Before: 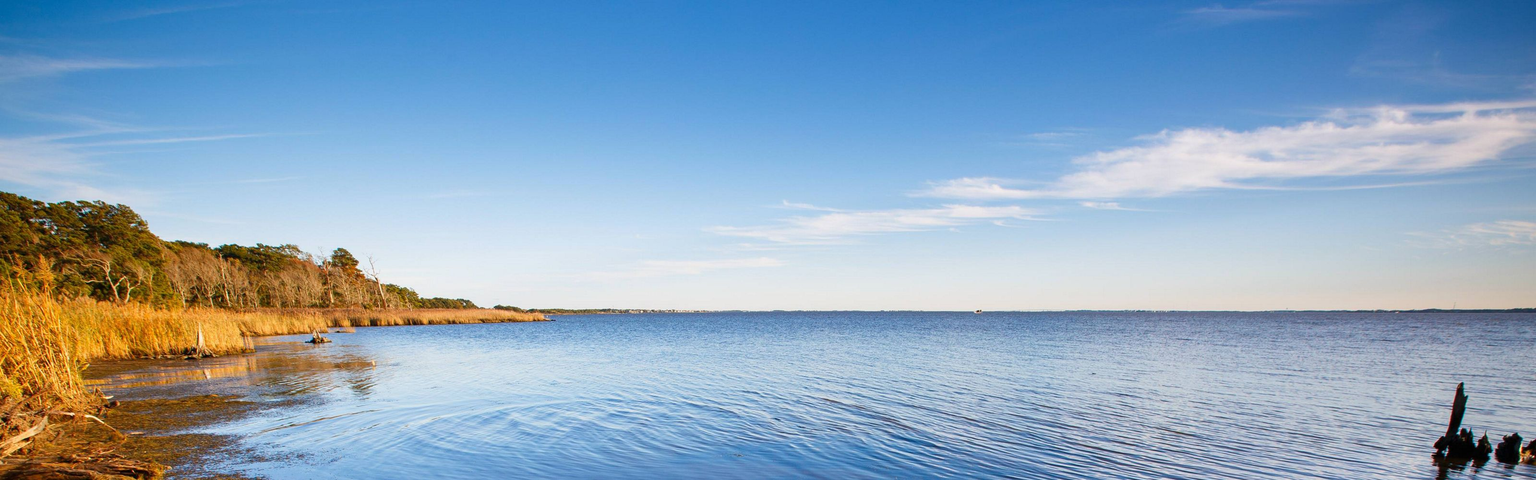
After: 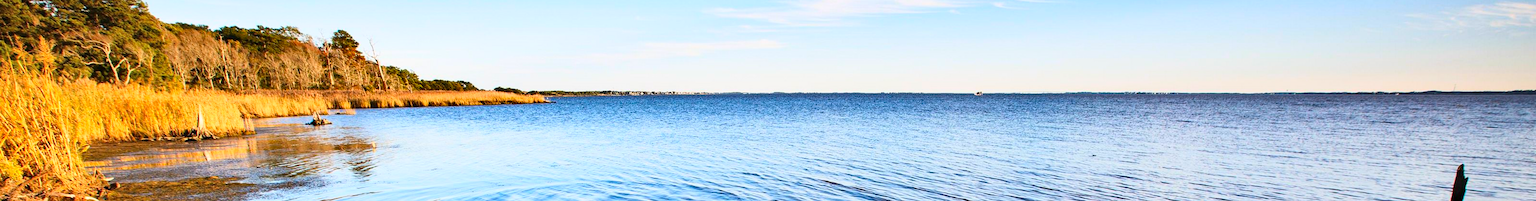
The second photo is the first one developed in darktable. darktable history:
crop: top 45.551%, bottom 12.262%
shadows and highlights: shadows 52.42, soften with gaussian
base curve: curves: ch0 [(0, 0) (0.028, 0.03) (0.121, 0.232) (0.46, 0.748) (0.859, 0.968) (1, 1)]
